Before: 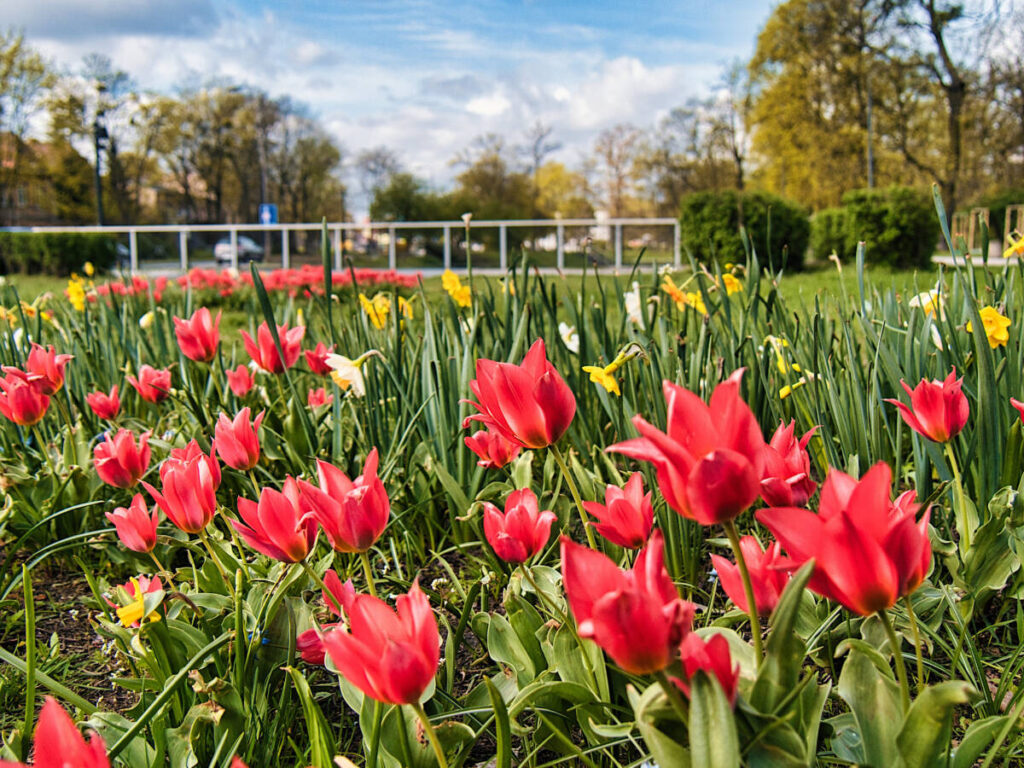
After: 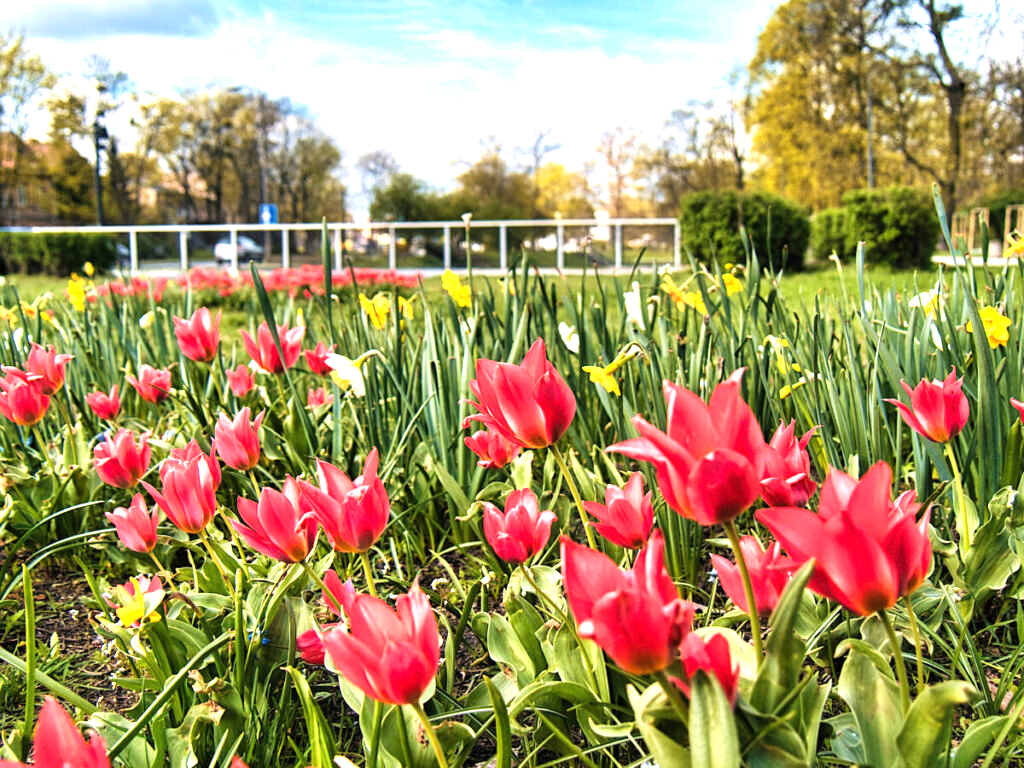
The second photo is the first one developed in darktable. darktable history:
exposure: exposure 0.6 EV, compensate exposure bias true, compensate highlight preservation false
tone equalizer: -8 EV -0.393 EV, -7 EV -0.373 EV, -6 EV -0.367 EV, -5 EV -0.214 EV, -3 EV 0.201 EV, -2 EV 0.352 EV, -1 EV 0.365 EV, +0 EV 0.396 EV
